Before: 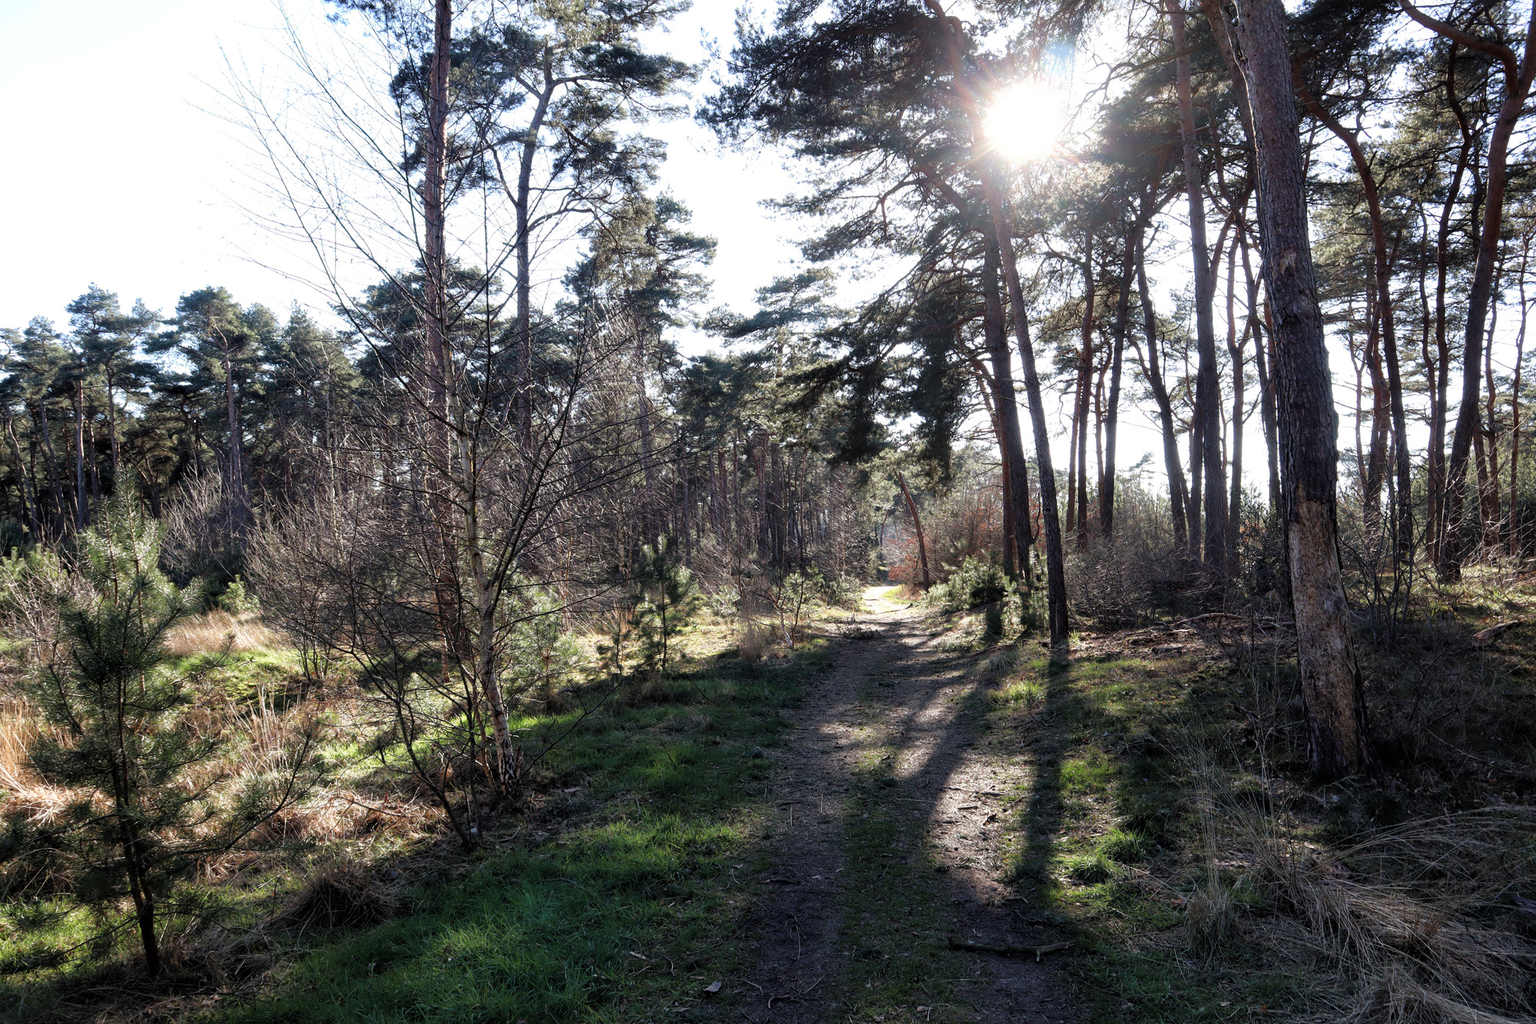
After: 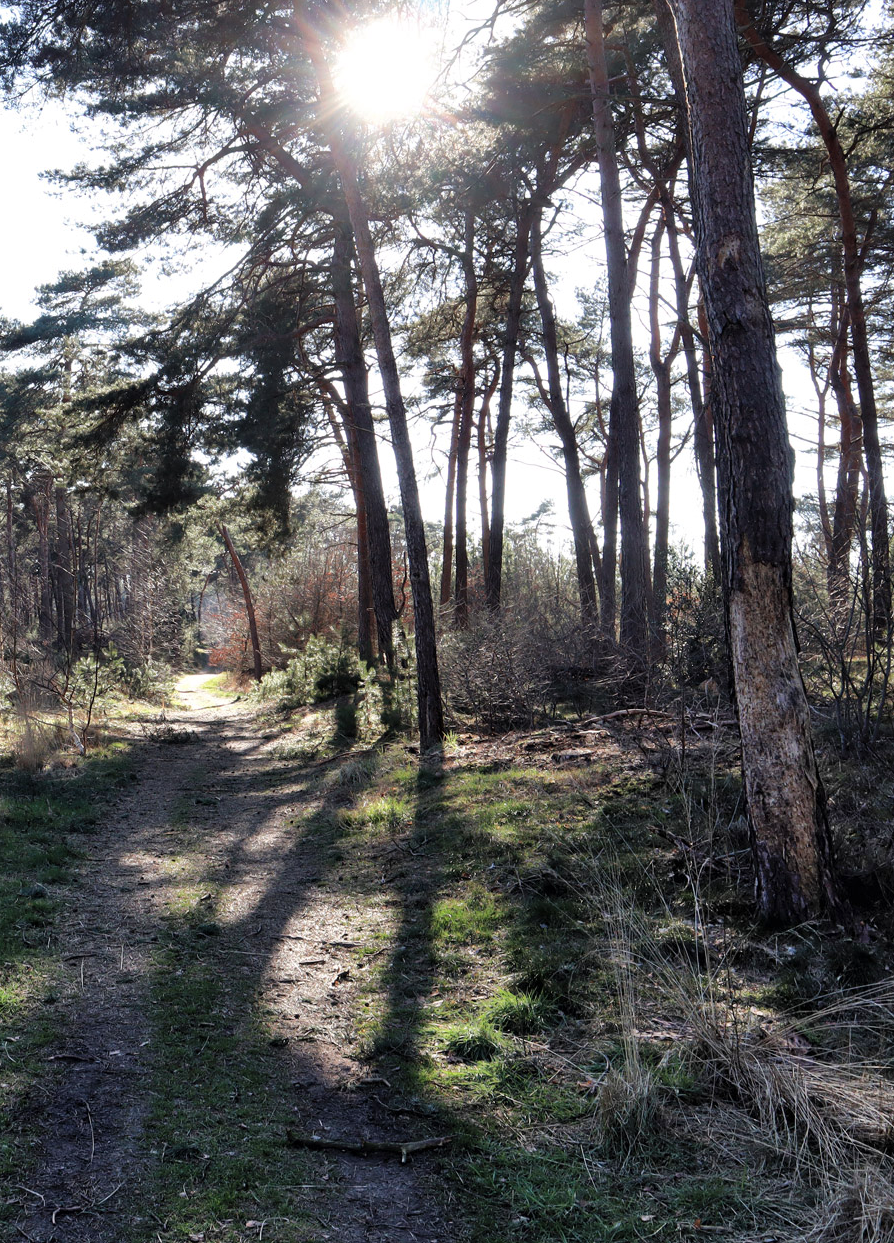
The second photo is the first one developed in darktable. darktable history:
crop: left 47.401%, top 6.68%, right 7.879%
shadows and highlights: soften with gaussian
